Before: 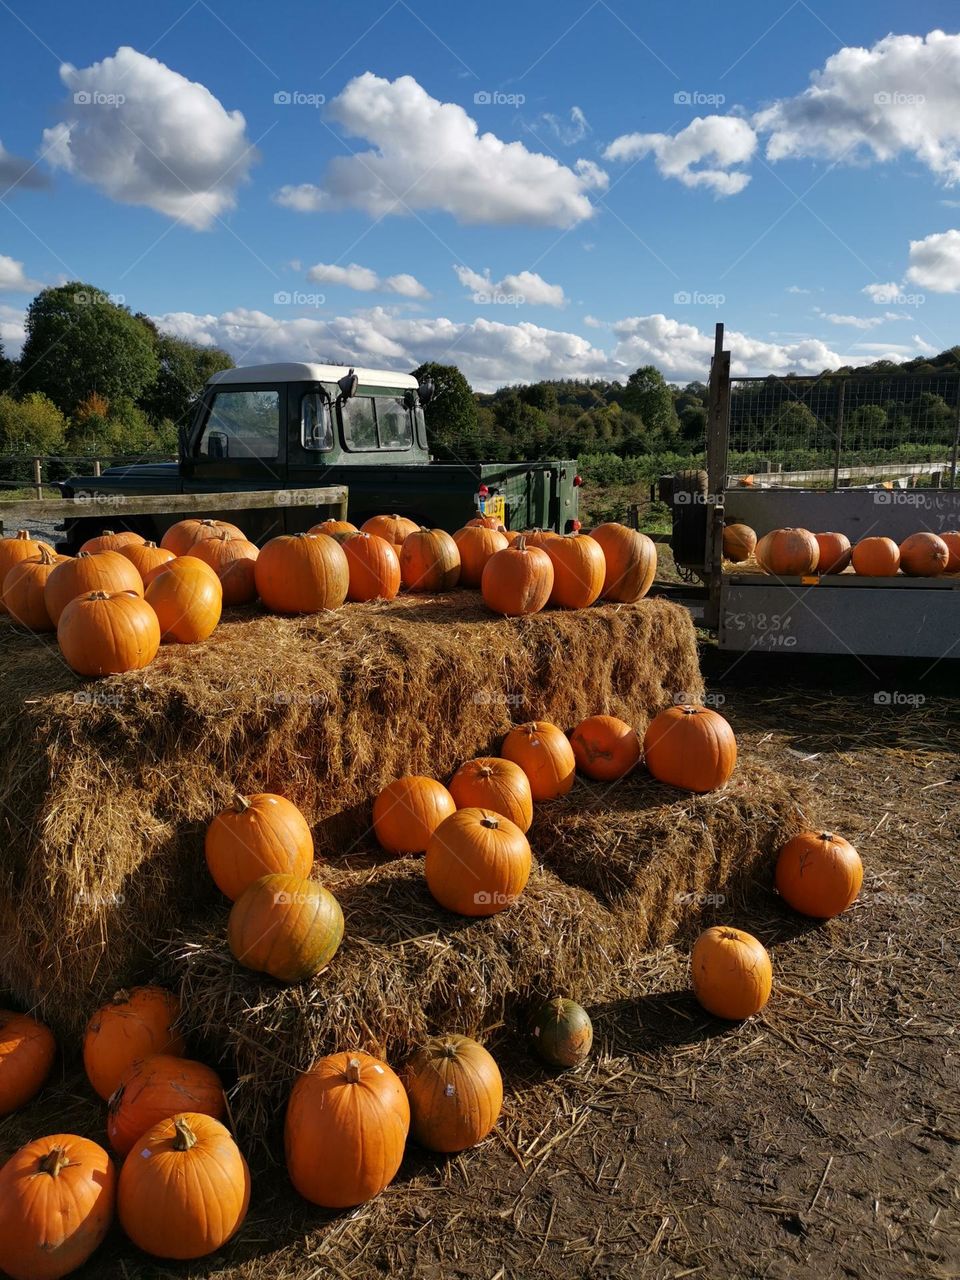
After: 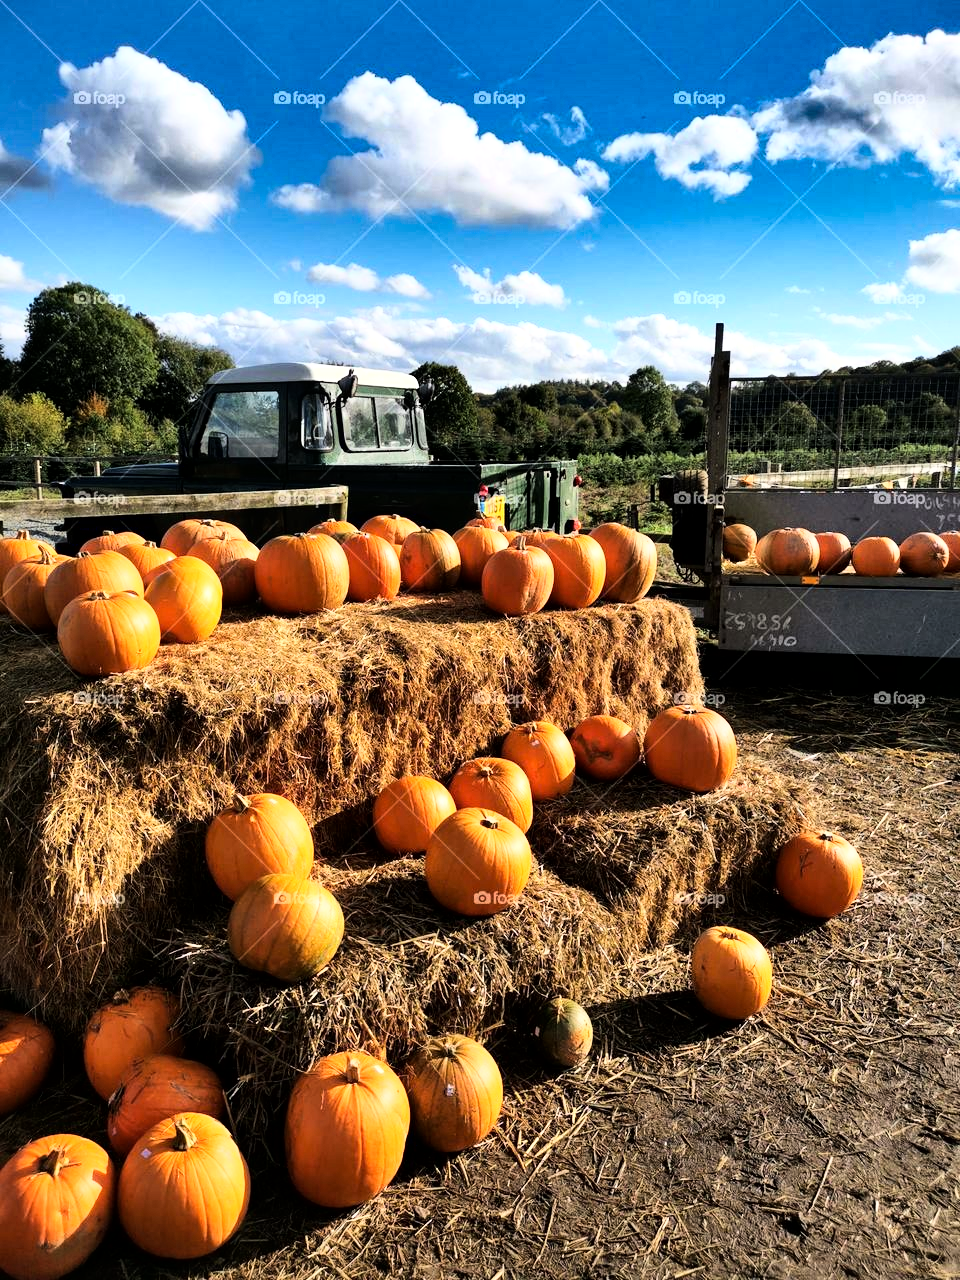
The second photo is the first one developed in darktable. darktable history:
shadows and highlights: shadows 20.88, highlights -82.43, soften with gaussian
local contrast: mode bilateral grid, contrast 19, coarseness 50, detail 120%, midtone range 0.2
base curve: curves: ch0 [(0, 0) (0.007, 0.004) (0.027, 0.03) (0.046, 0.07) (0.207, 0.54) (0.442, 0.872) (0.673, 0.972) (1, 1)]
